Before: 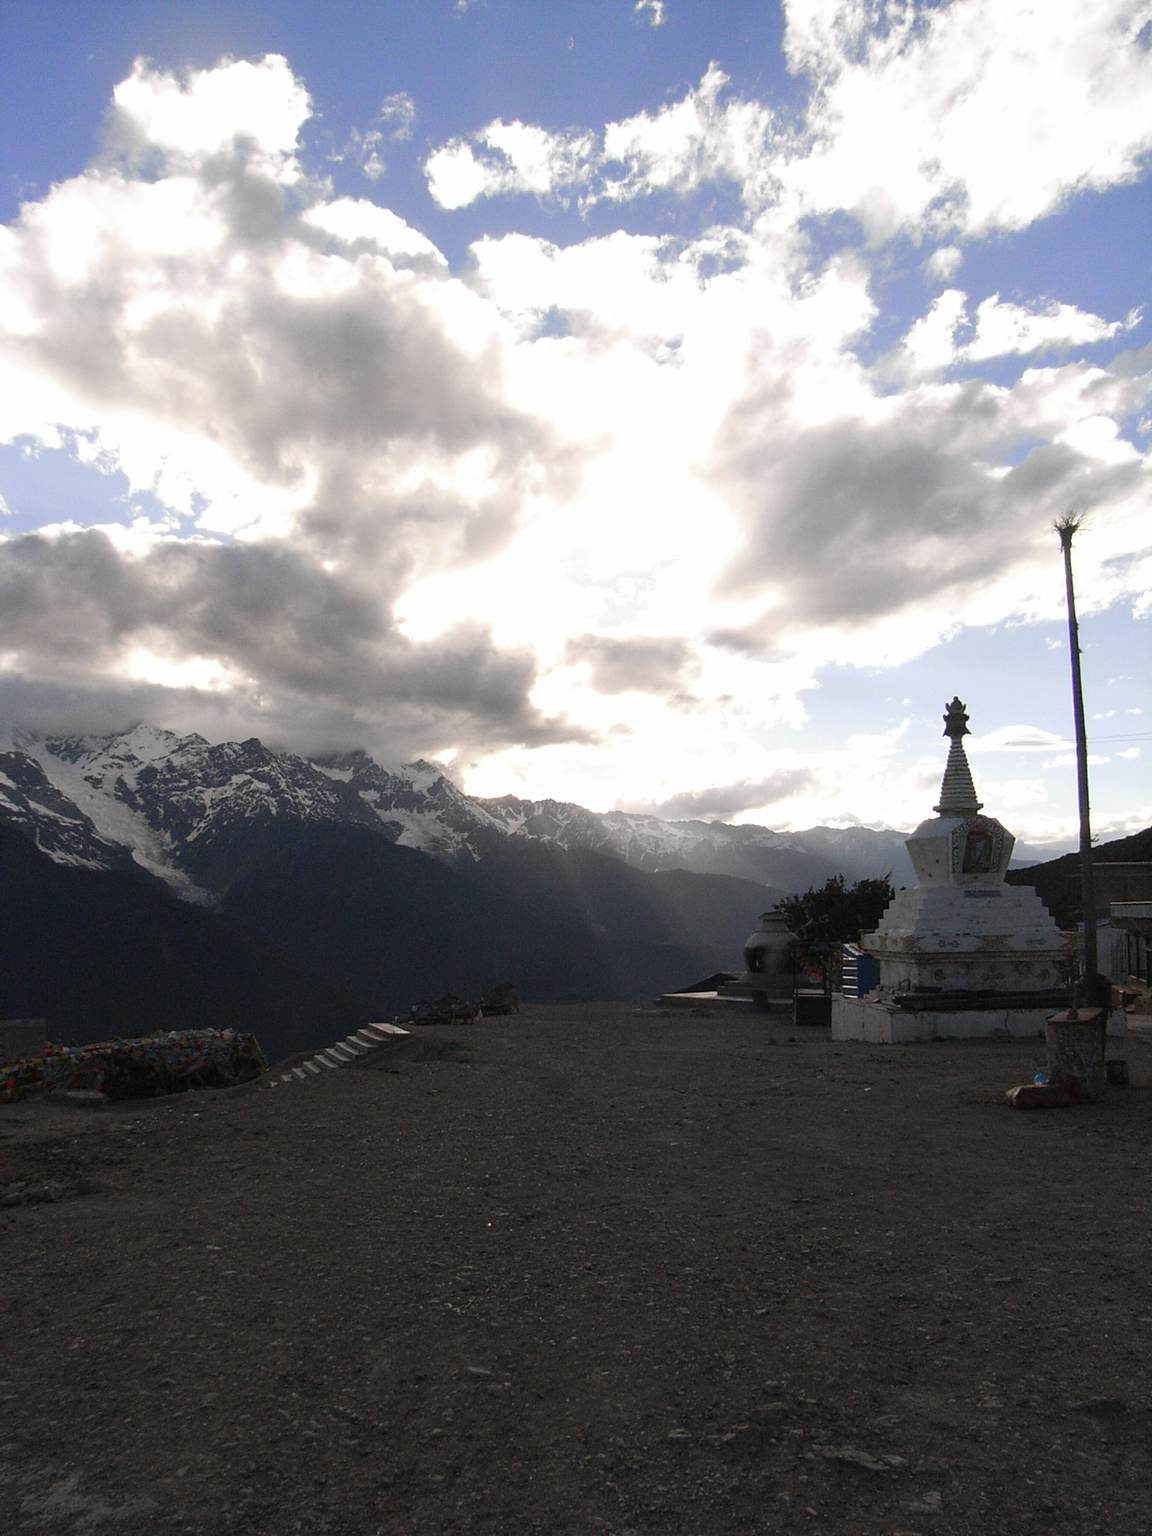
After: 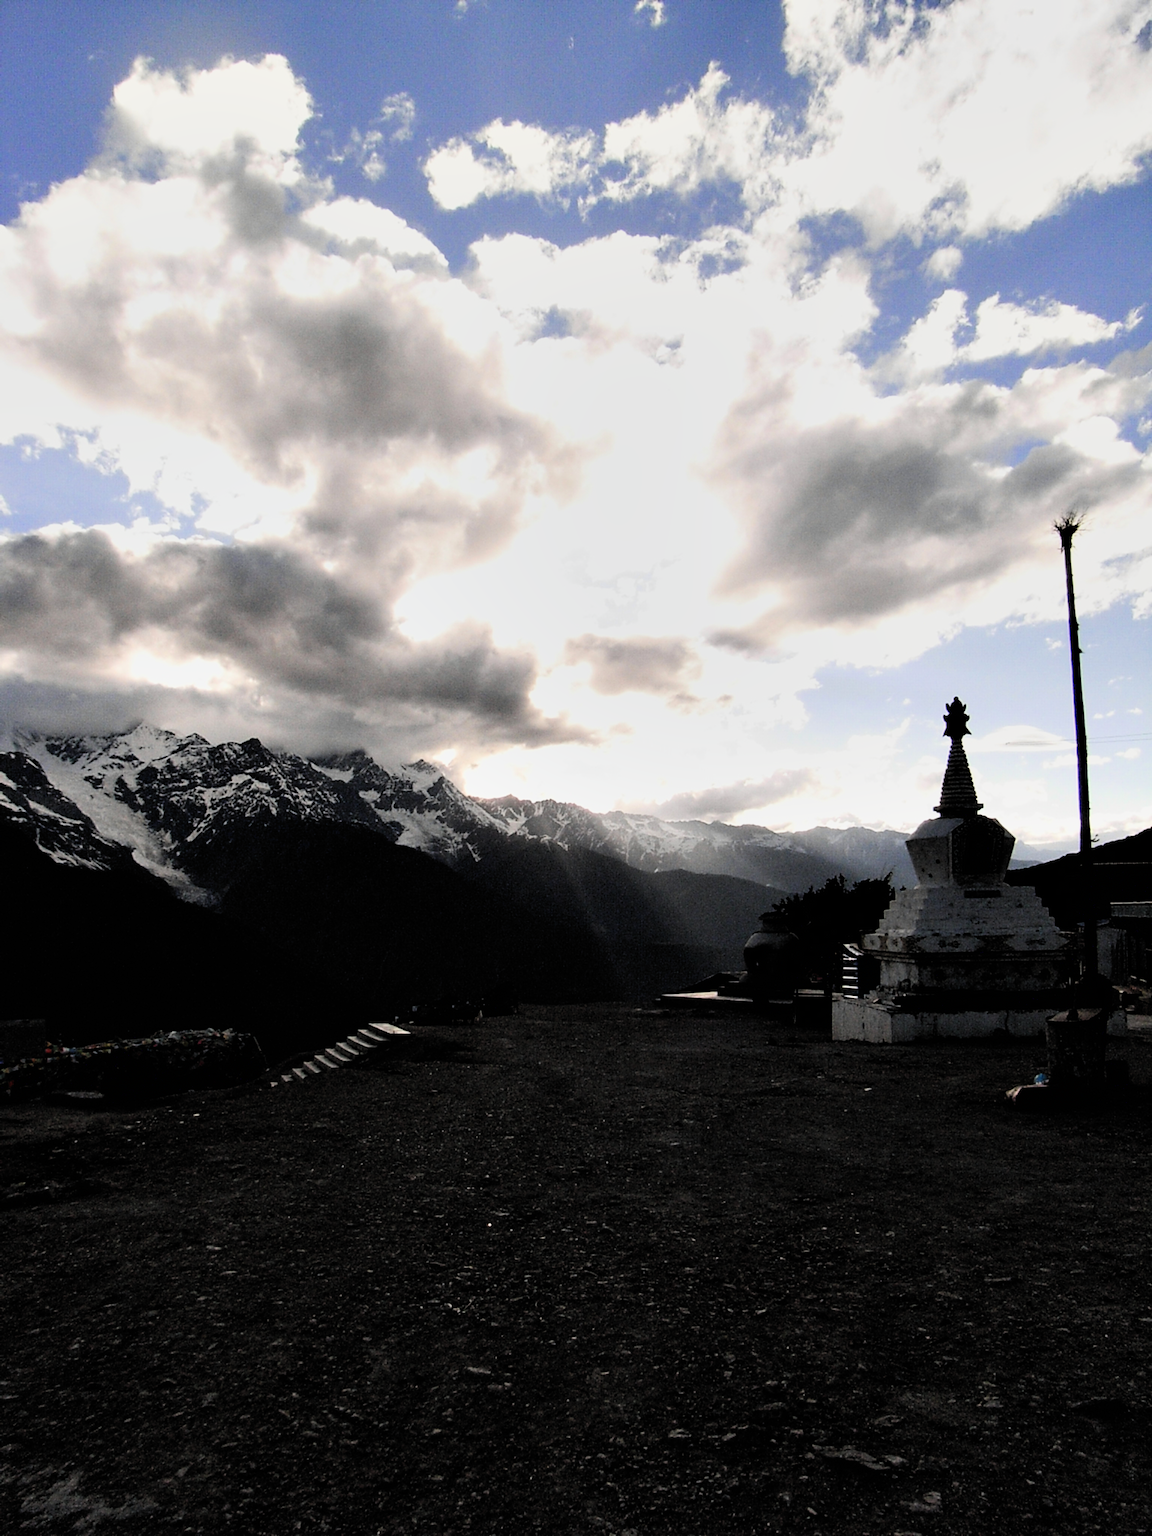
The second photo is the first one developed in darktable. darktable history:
filmic rgb: black relative exposure -5.09 EV, white relative exposure 3.96 EV, threshold 2.95 EV, hardness 2.88, contrast 1.298, highlights saturation mix -9.73%, color science v6 (2022), iterations of high-quality reconstruction 0, enable highlight reconstruction true
contrast equalizer: octaves 7, y [[0.6 ×6], [0.55 ×6], [0 ×6], [0 ×6], [0 ×6]]
